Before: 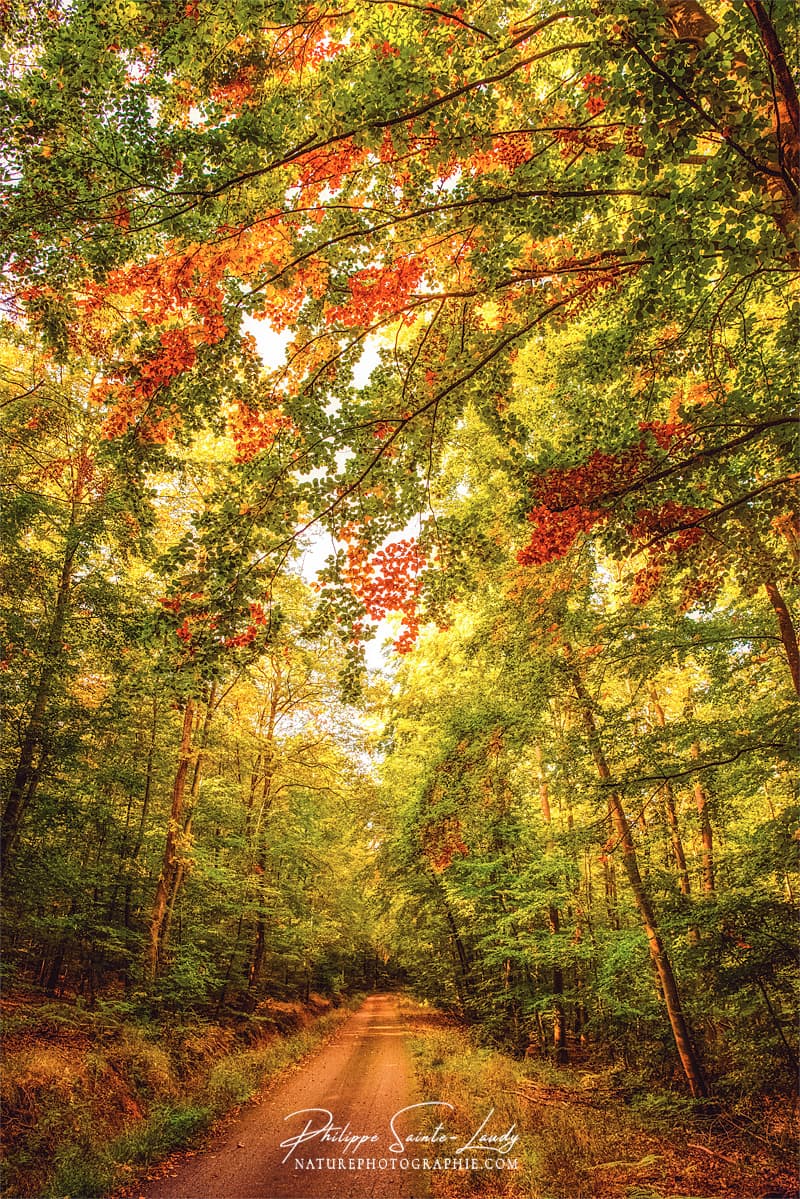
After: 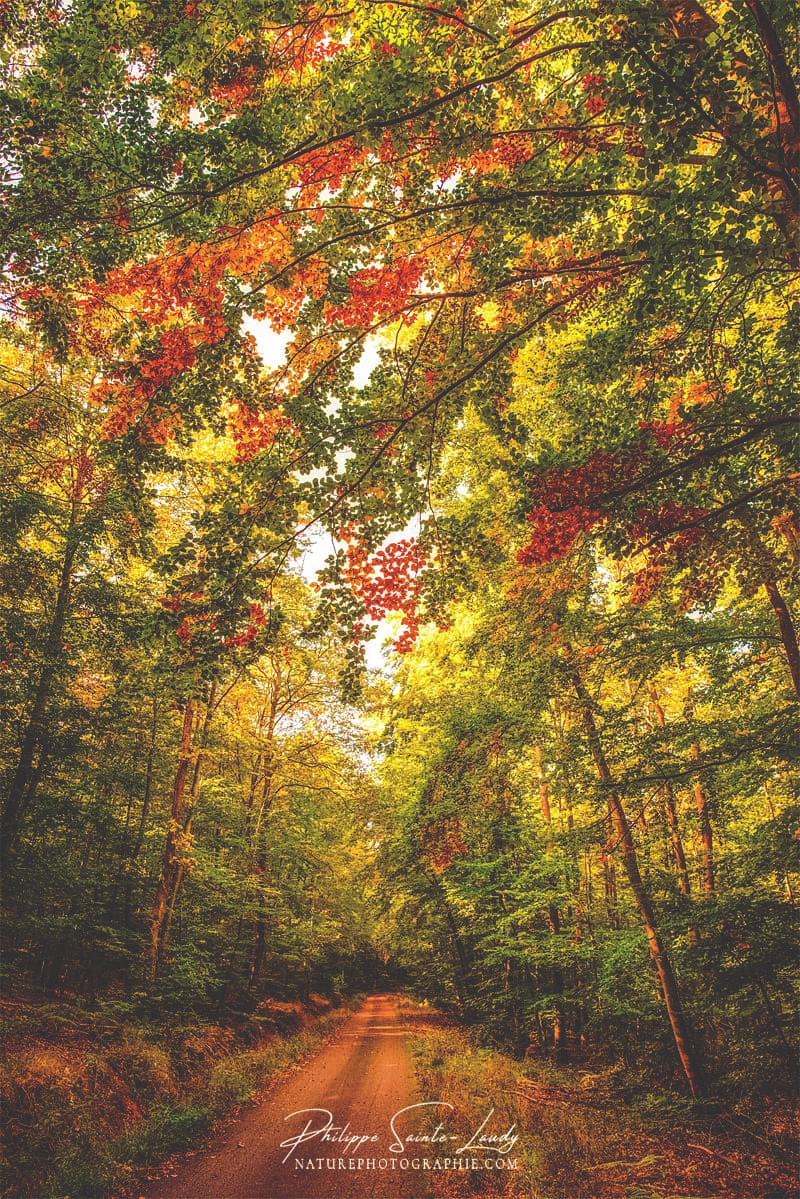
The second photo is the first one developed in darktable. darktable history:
rgb curve: curves: ch0 [(0, 0.186) (0.314, 0.284) (0.775, 0.708) (1, 1)], compensate middle gray true, preserve colors none
rotate and perspective: automatic cropping original format, crop left 0, crop top 0
